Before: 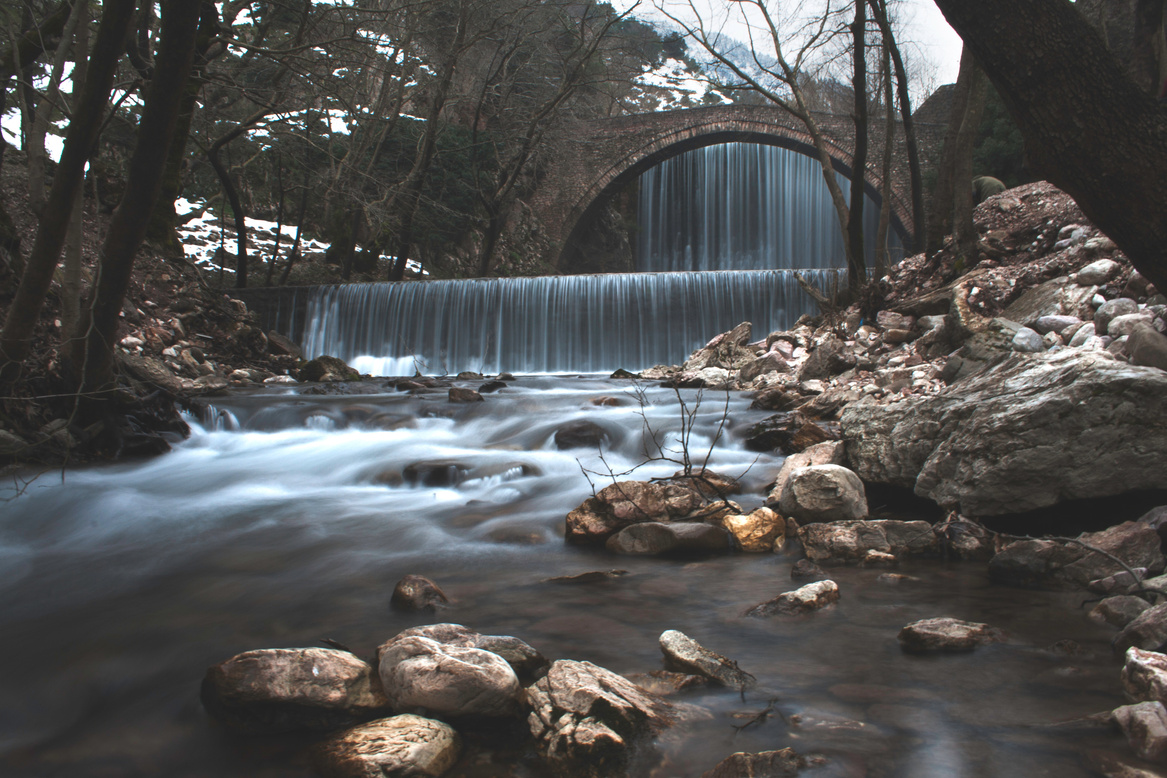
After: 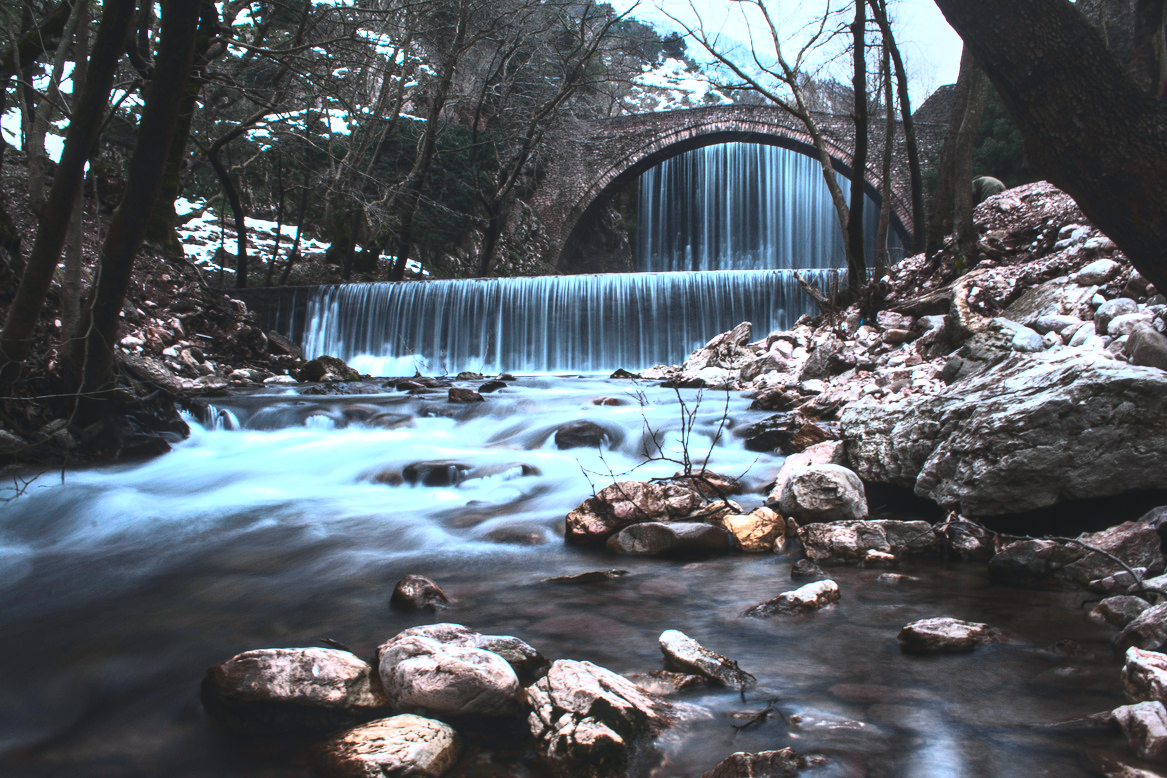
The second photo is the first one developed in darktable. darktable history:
exposure: exposure 0.491 EV, compensate exposure bias true, compensate highlight preservation false
local contrast: on, module defaults
color correction: highlights a* -1.96, highlights b* -18.3
contrast brightness saturation: contrast 0.397, brightness 0.106, saturation 0.214
